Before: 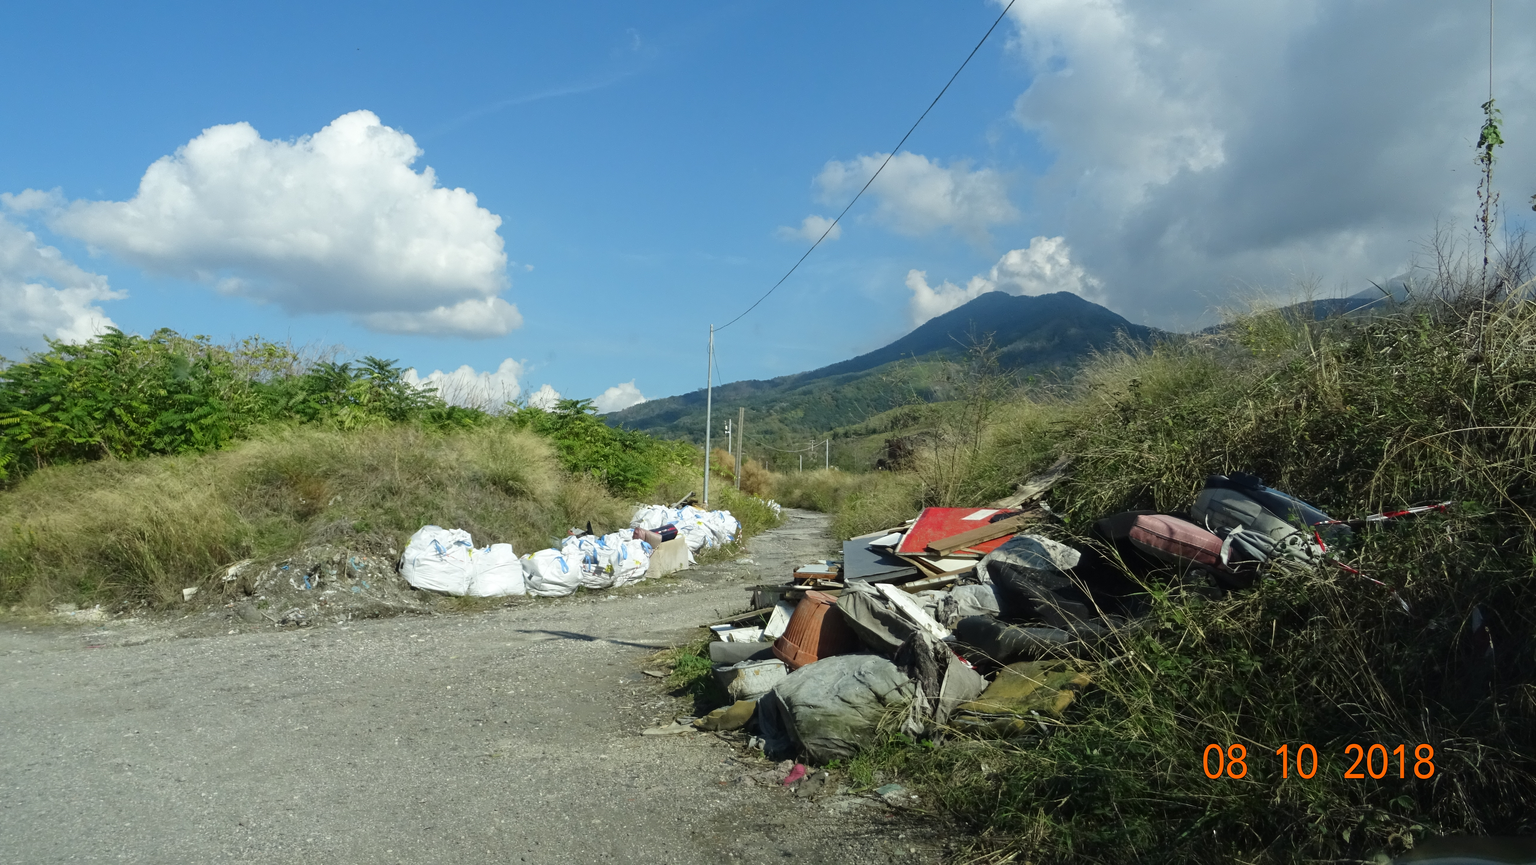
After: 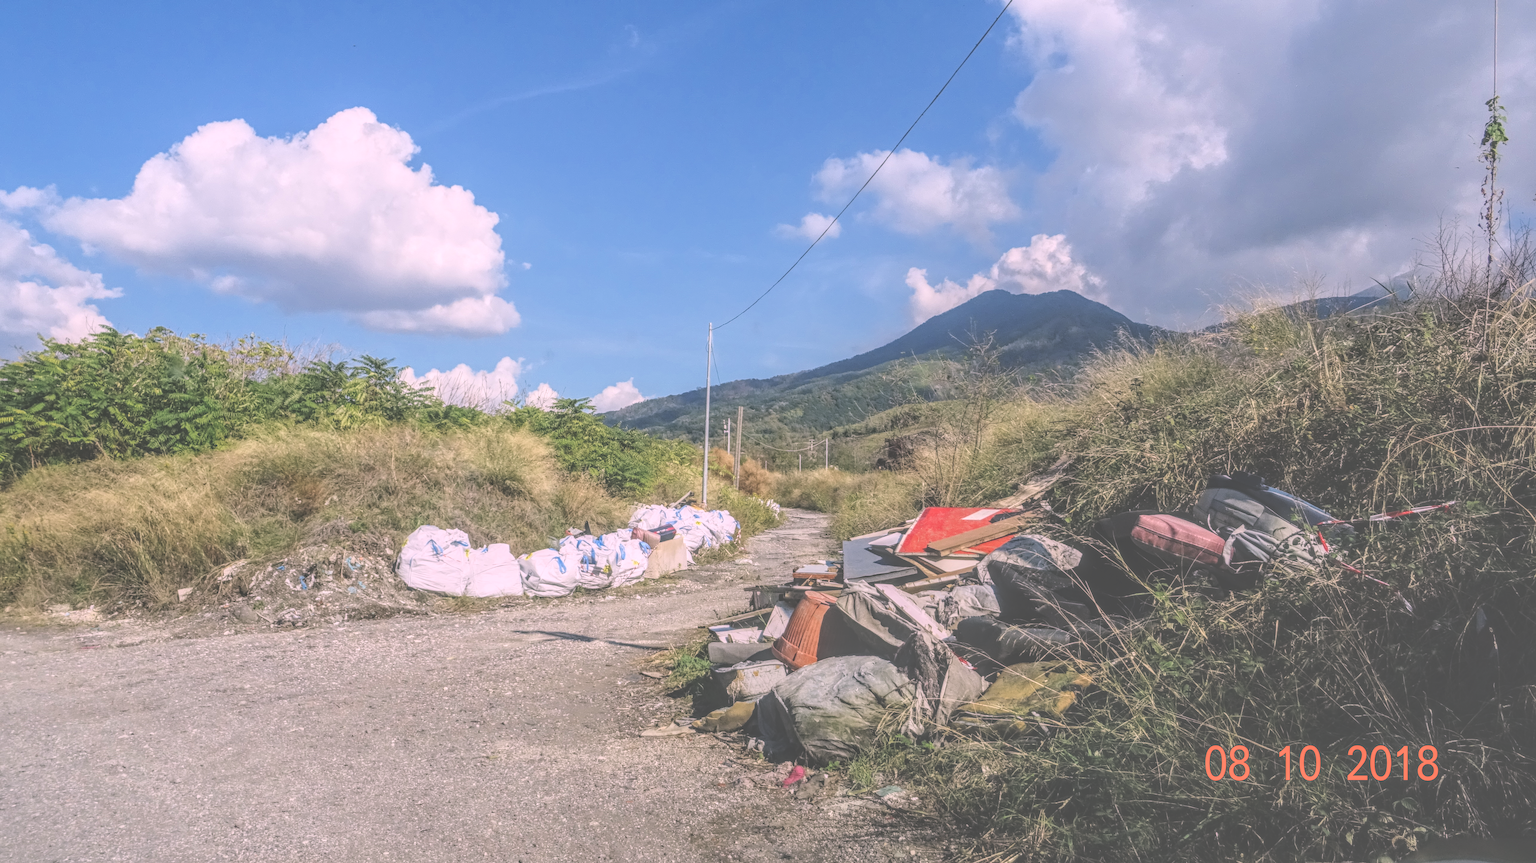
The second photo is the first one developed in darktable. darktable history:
crop: left 0.434%, top 0.485%, right 0.244%, bottom 0.386%
white balance: red 1.188, blue 1.11
exposure: black level correction -0.071, exposure 0.5 EV, compensate highlight preservation false
filmic rgb: black relative exposure -7.65 EV, white relative exposure 4.56 EV, hardness 3.61, color science v6 (2022)
local contrast: highlights 0%, shadows 0%, detail 200%, midtone range 0.25
haze removal: compatibility mode true, adaptive false
